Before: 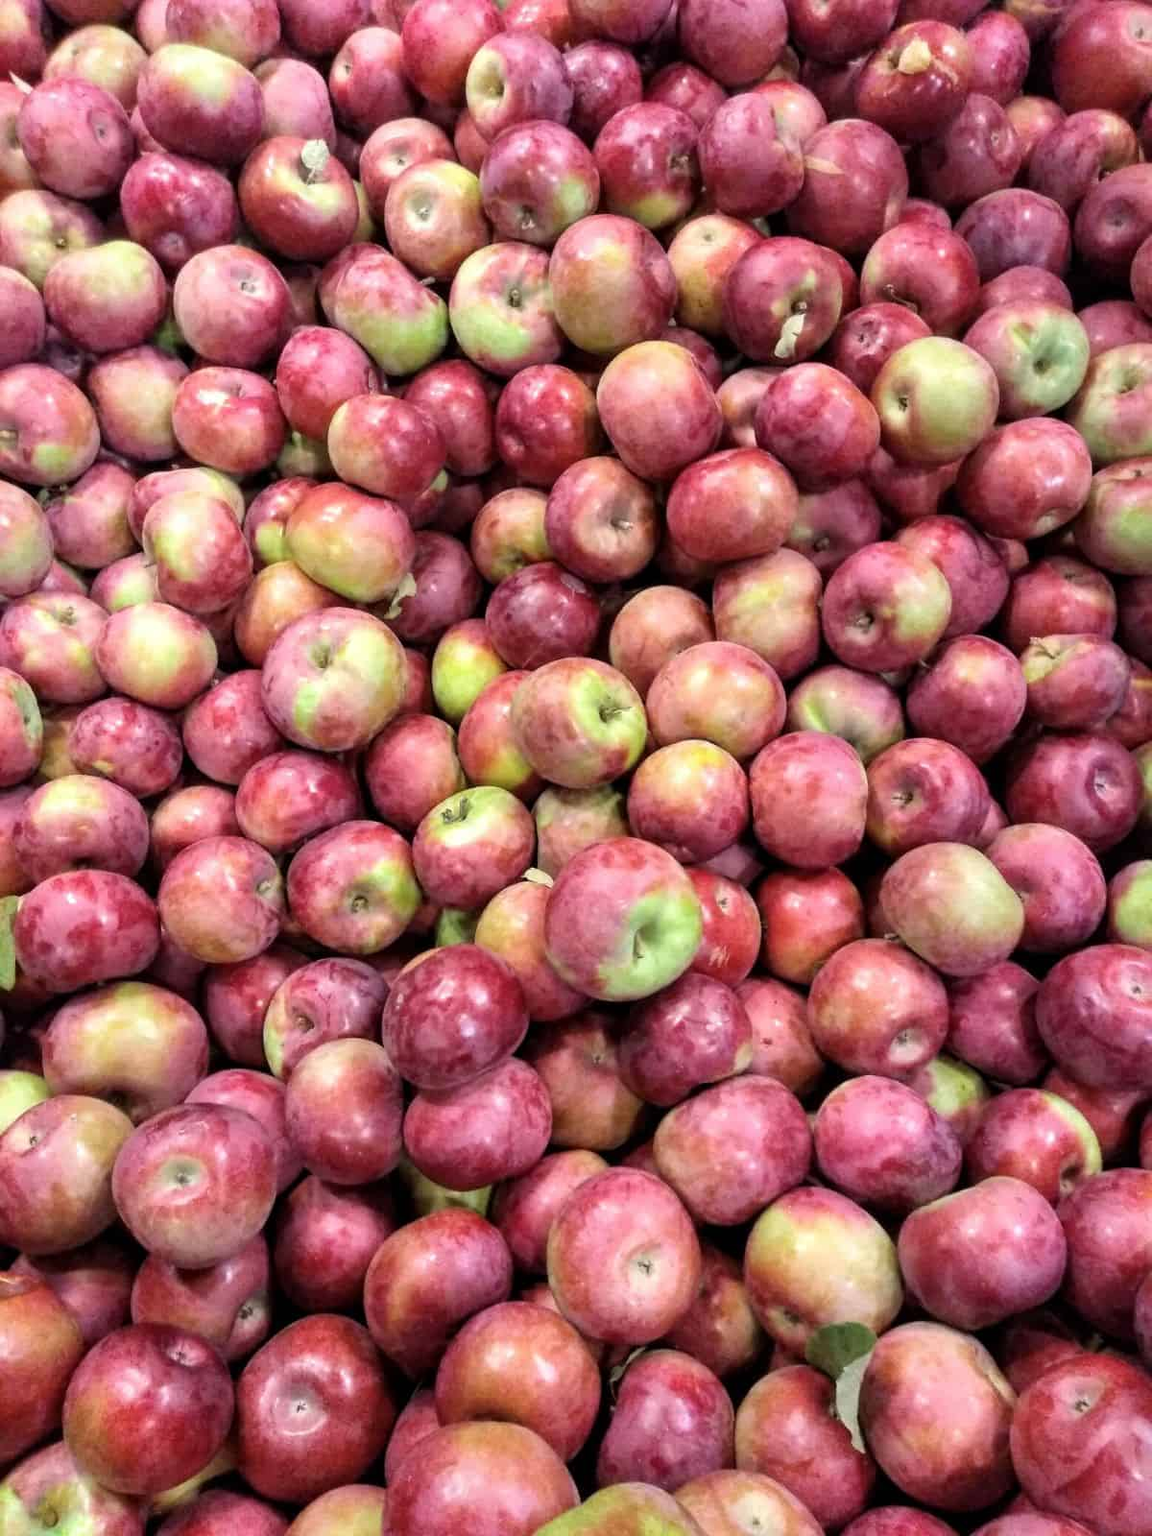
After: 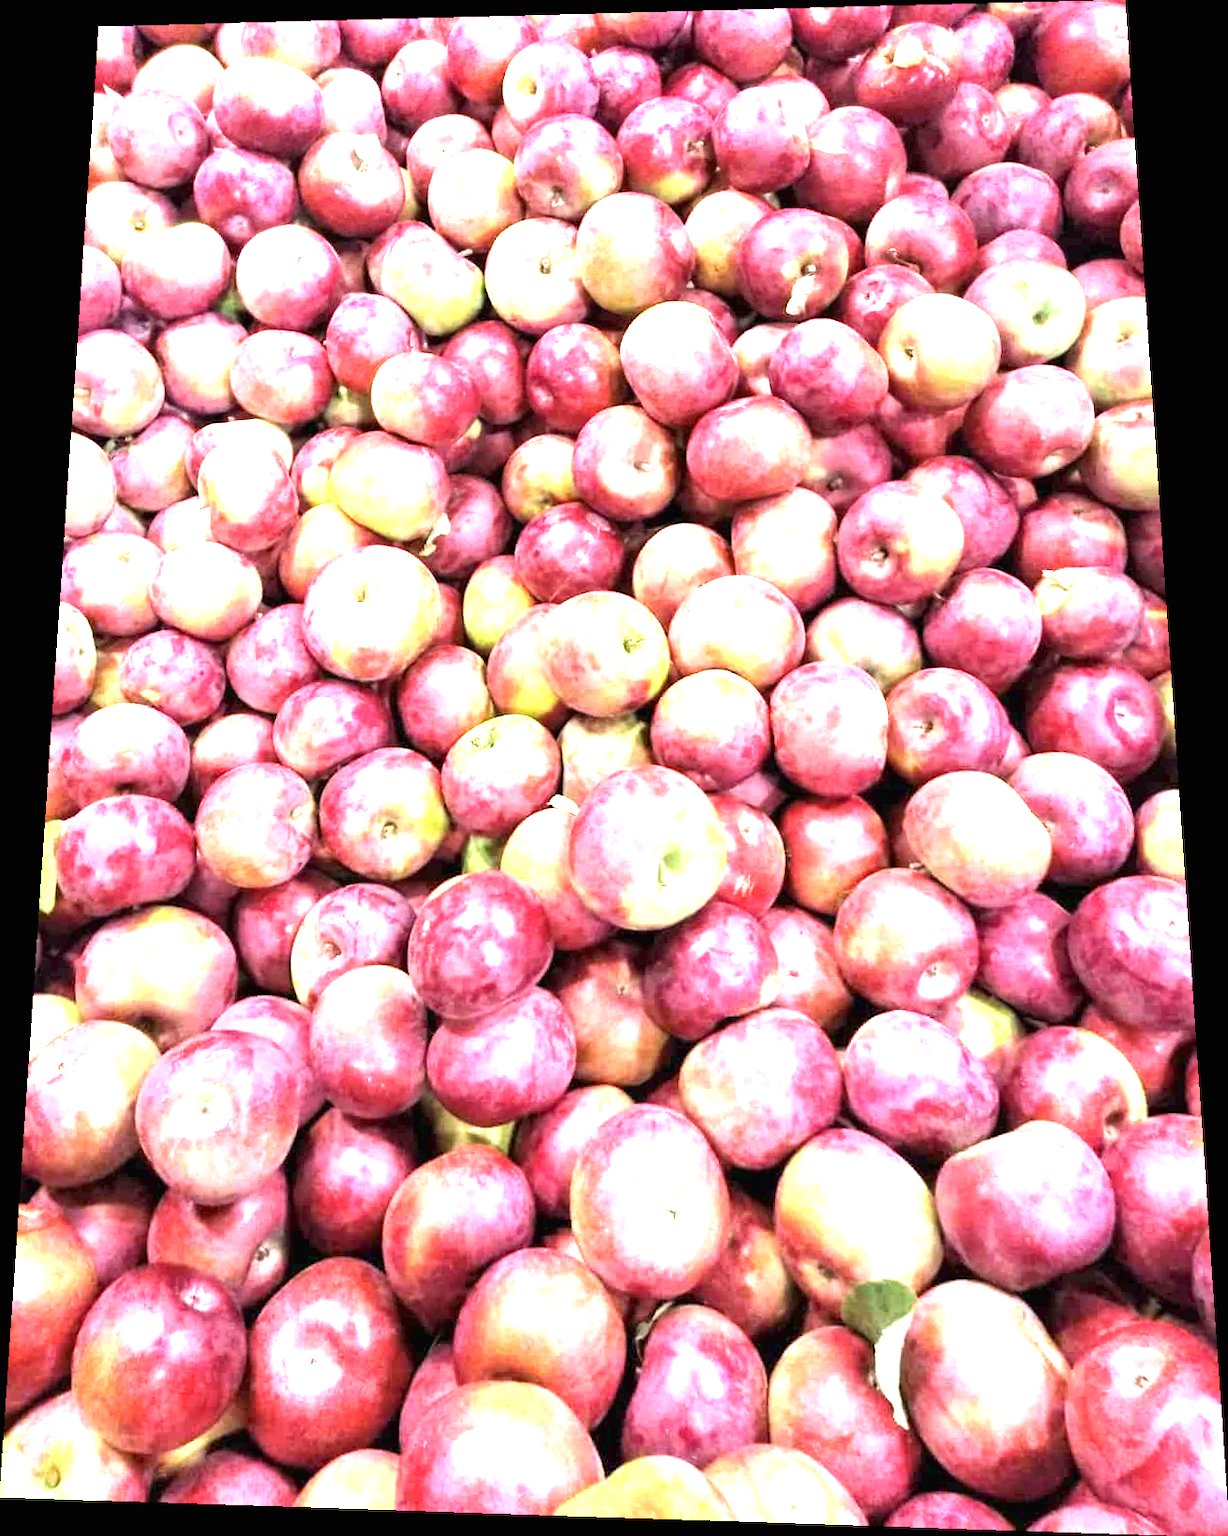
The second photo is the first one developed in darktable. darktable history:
exposure: black level correction 0, exposure 2 EV, compensate highlight preservation false
rotate and perspective: rotation 0.128°, lens shift (vertical) -0.181, lens shift (horizontal) -0.044, shear 0.001, automatic cropping off
